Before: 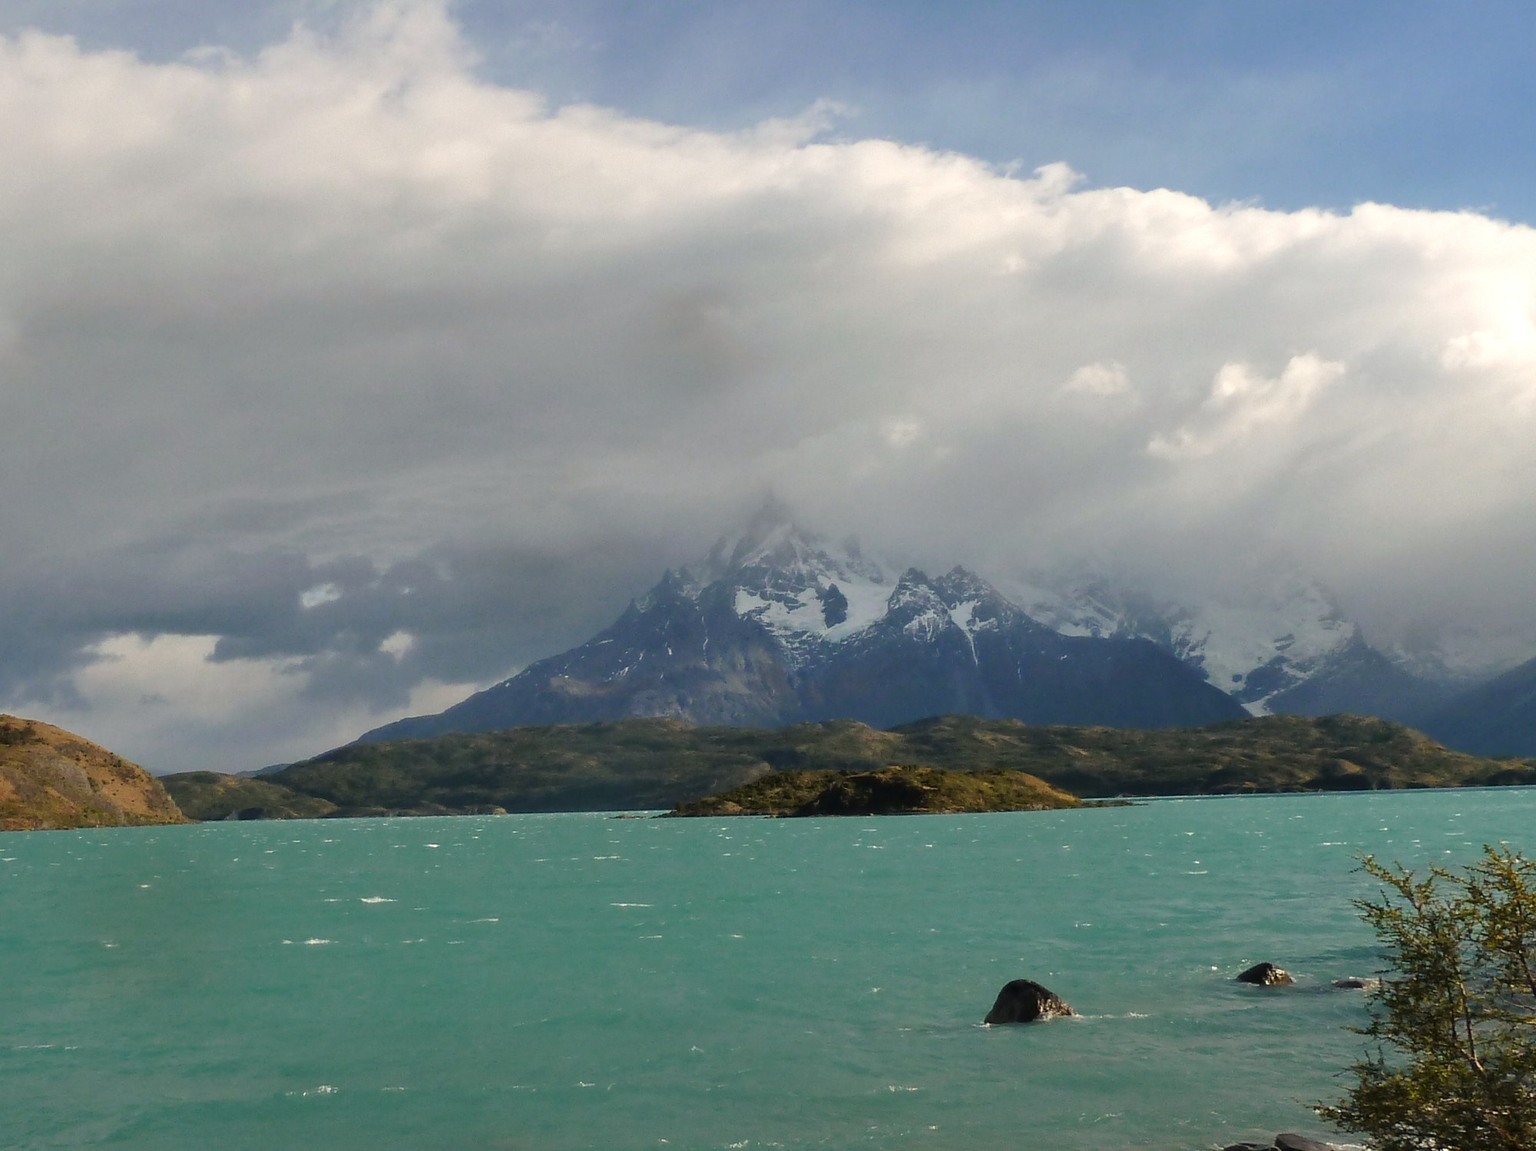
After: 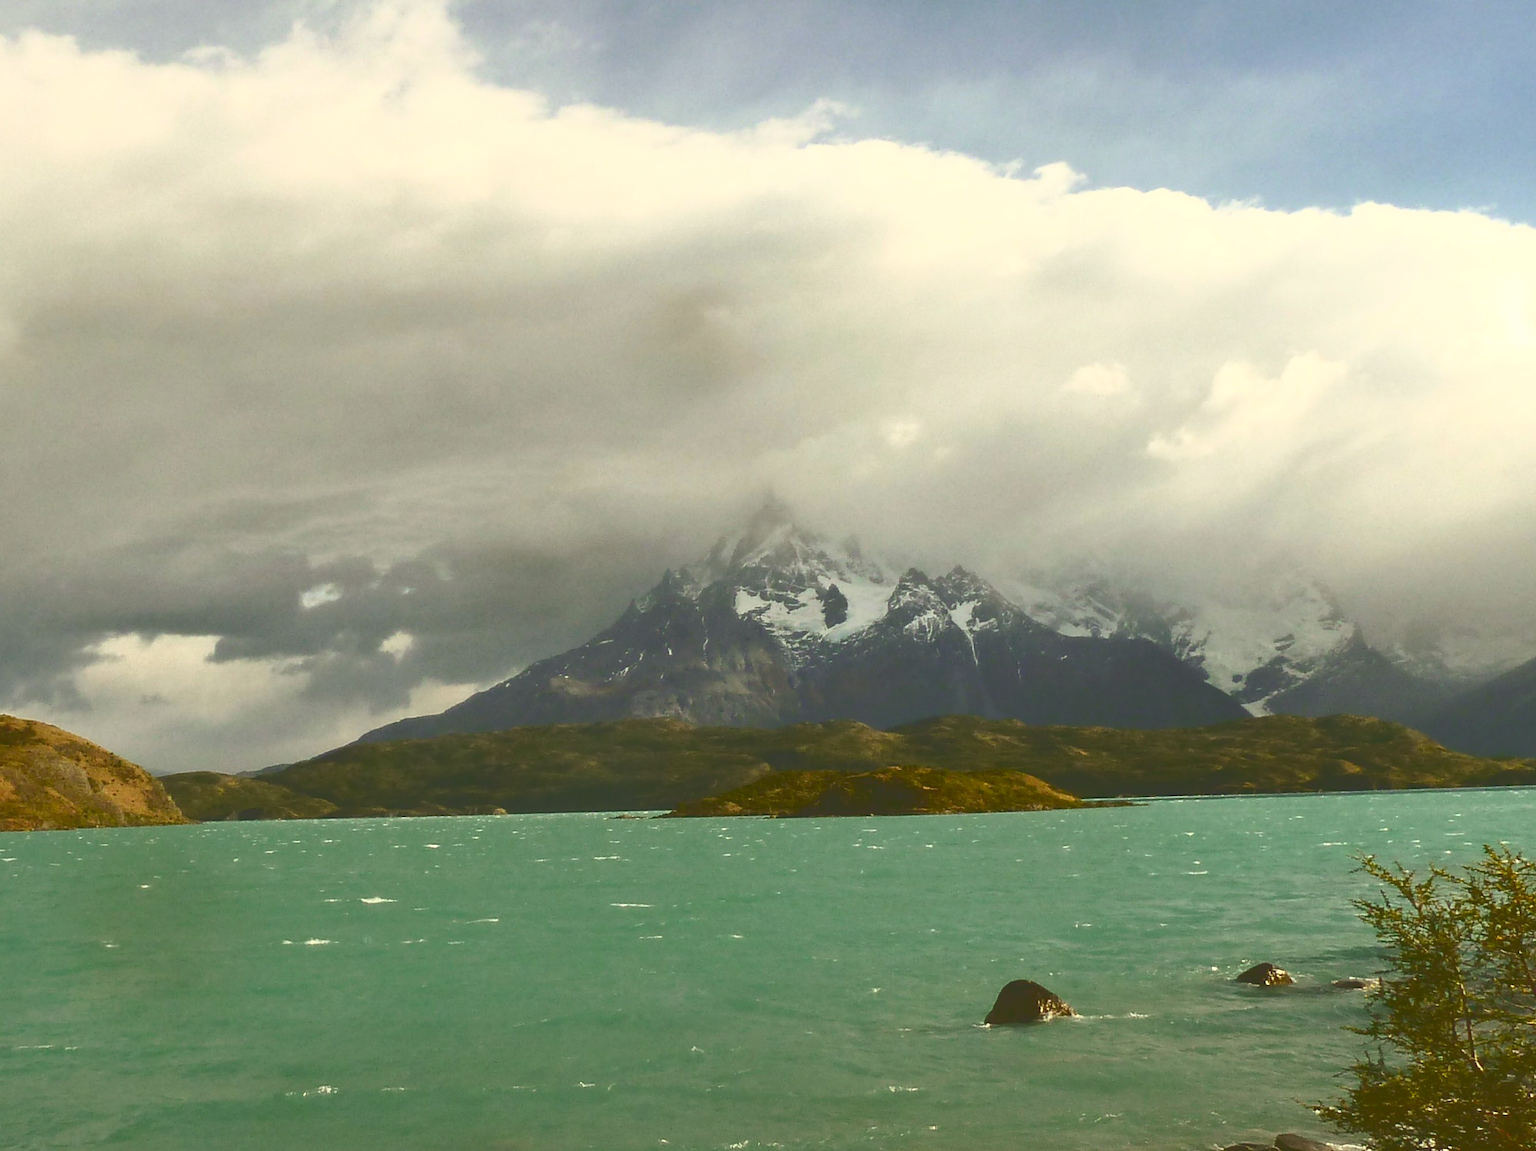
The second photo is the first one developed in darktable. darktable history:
base curve: curves: ch0 [(0, 0.036) (0.007, 0.037) (0.604, 0.887) (1, 1)]
color correction: highlights a* -1.46, highlights b* 10.17, shadows a* 0.848, shadows b* 19.59
